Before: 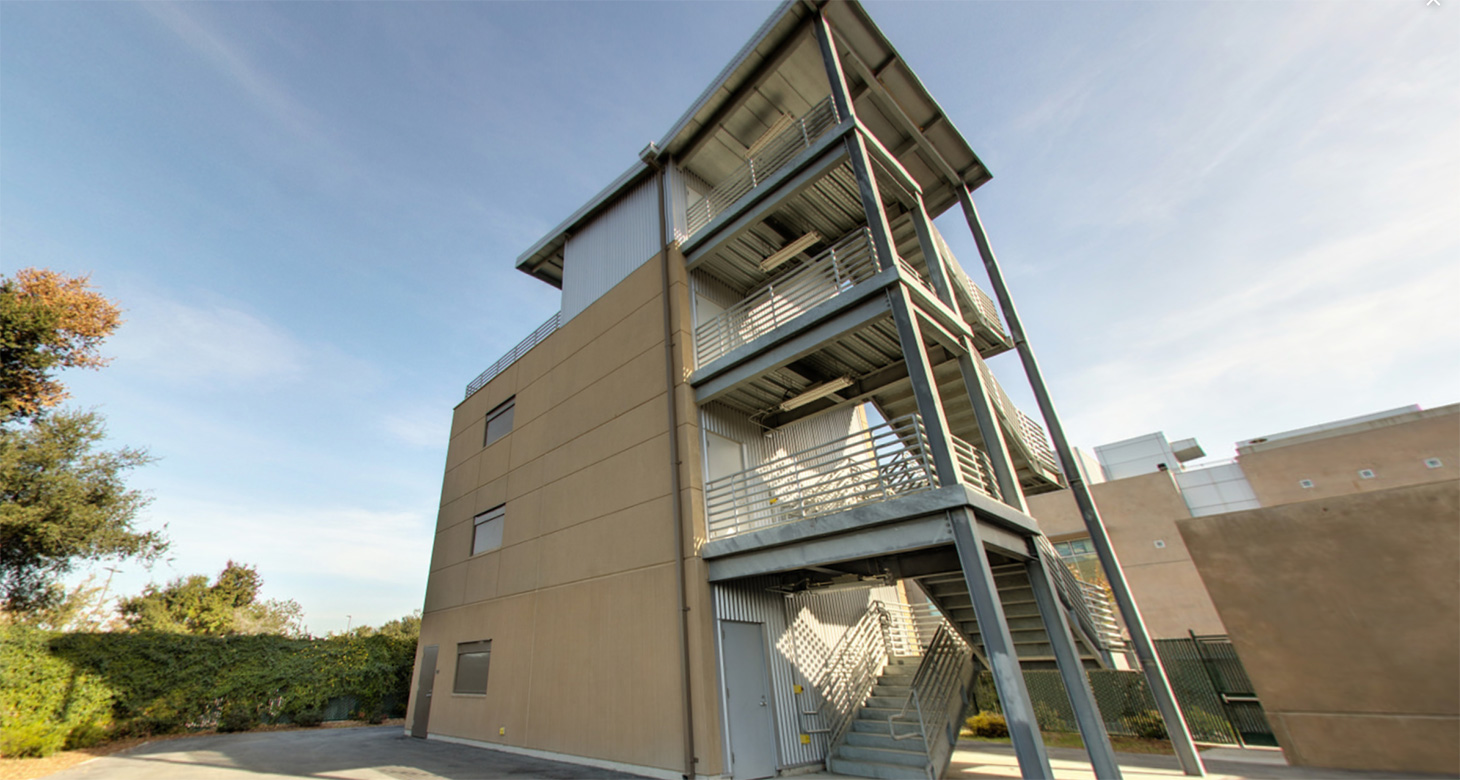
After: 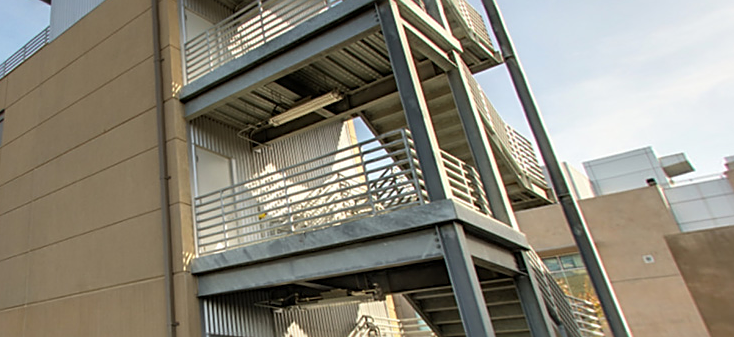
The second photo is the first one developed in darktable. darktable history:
crop: left 35.03%, top 36.625%, right 14.663%, bottom 20.057%
sharpen: on, module defaults
